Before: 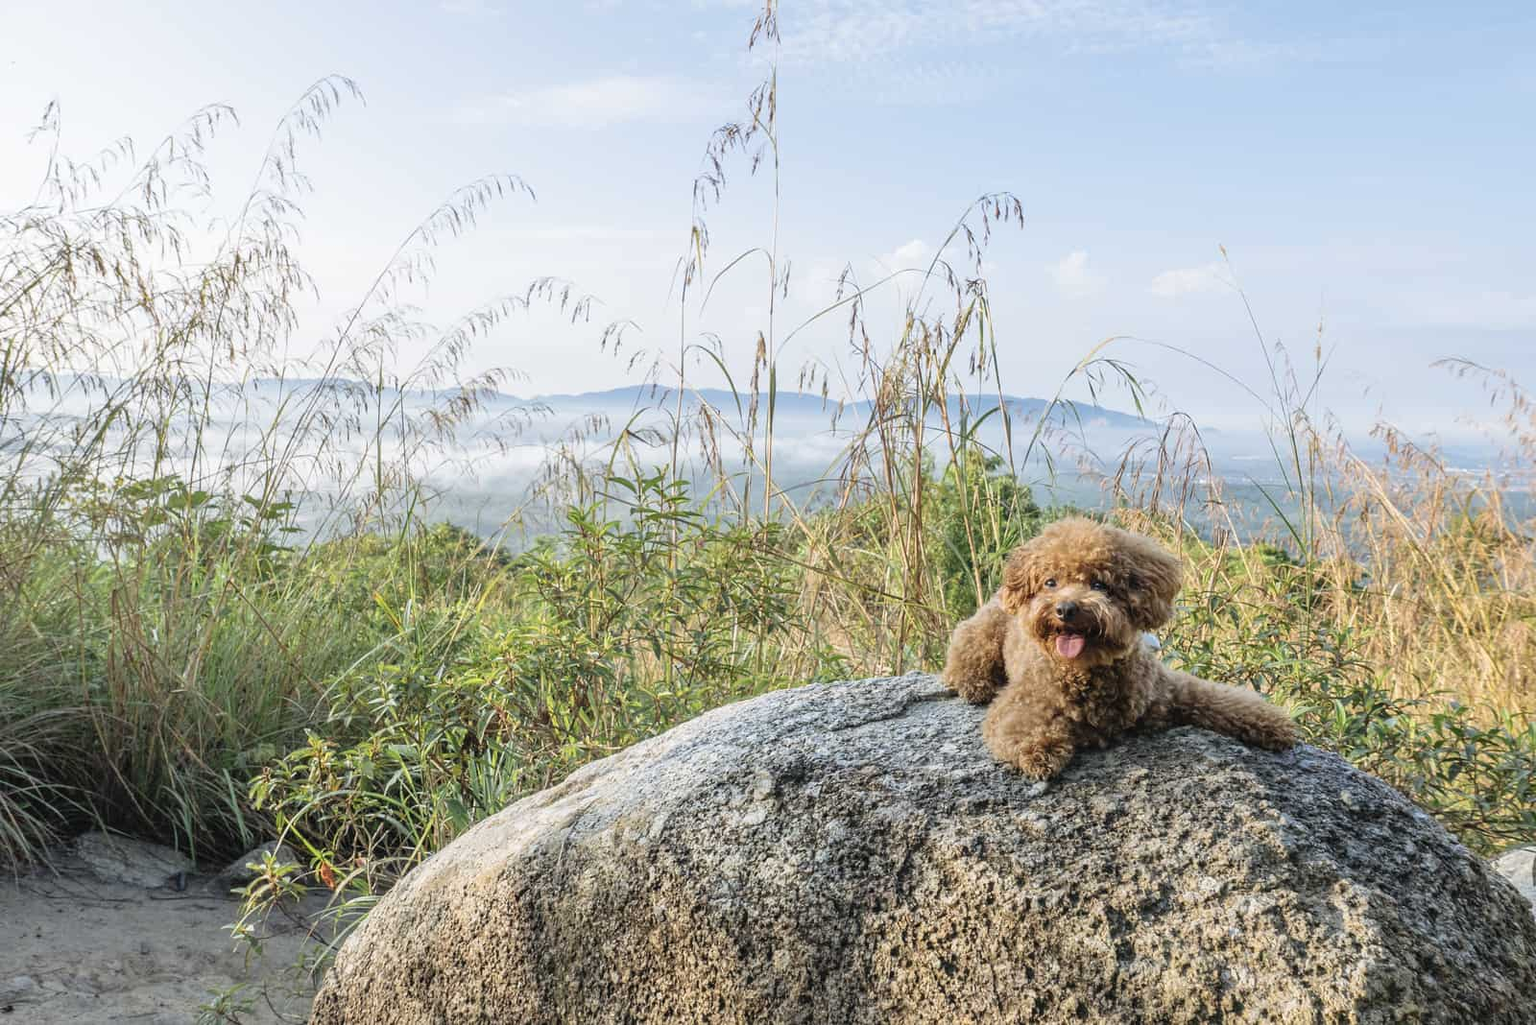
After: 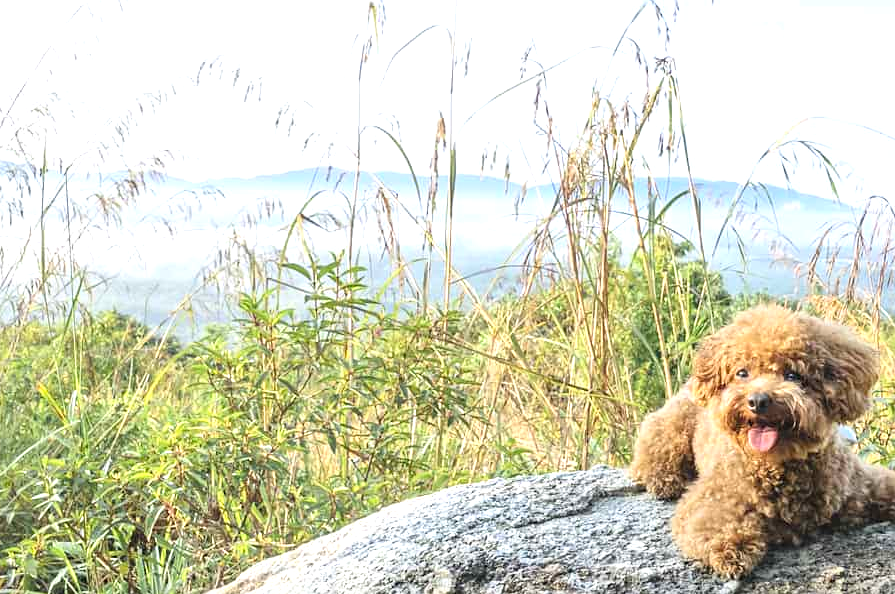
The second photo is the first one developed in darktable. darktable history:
exposure: black level correction 0, exposure 0.699 EV, compensate exposure bias true, compensate highlight preservation false
crop and rotate: left 22.06%, top 21.962%, right 21.945%, bottom 22.38%
contrast brightness saturation: contrast 0.074, brightness 0.078, saturation 0.176
sharpen: amount 0.208
